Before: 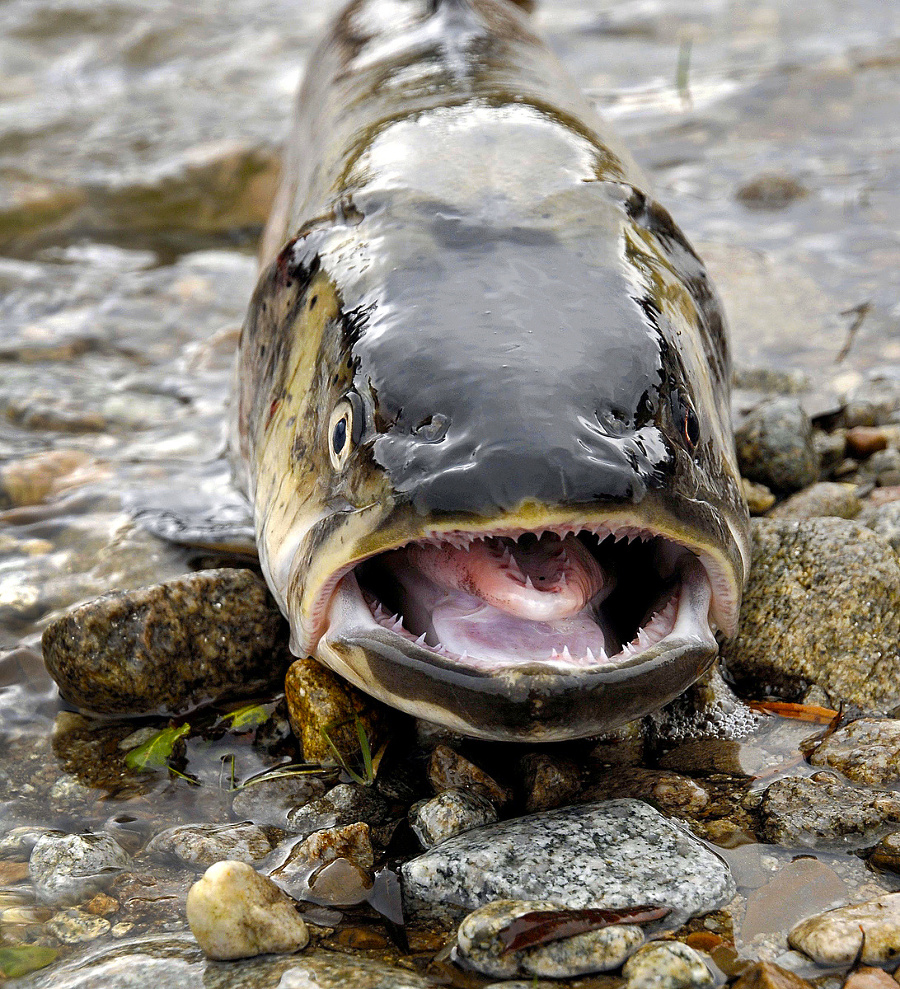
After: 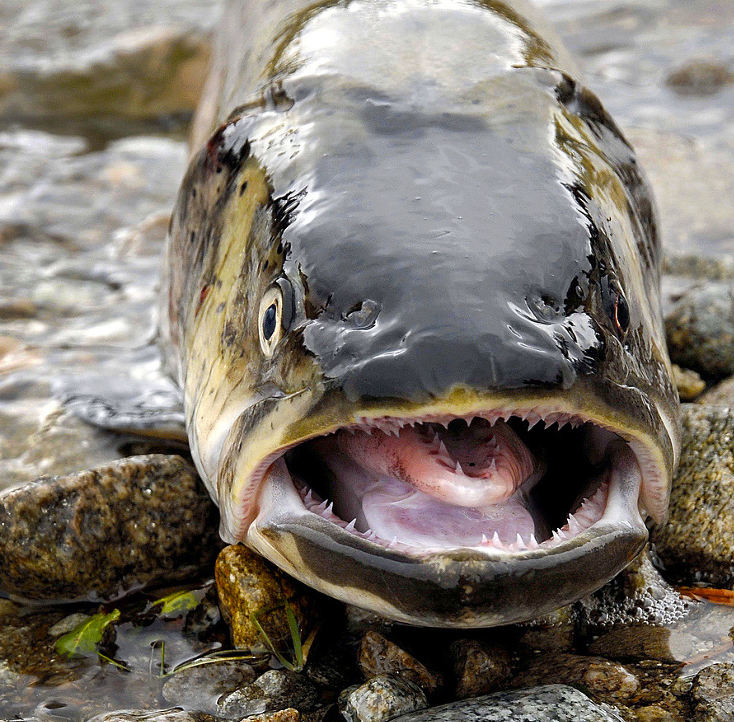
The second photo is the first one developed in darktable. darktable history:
crop: left 7.877%, top 11.551%, right 10.479%, bottom 15.428%
